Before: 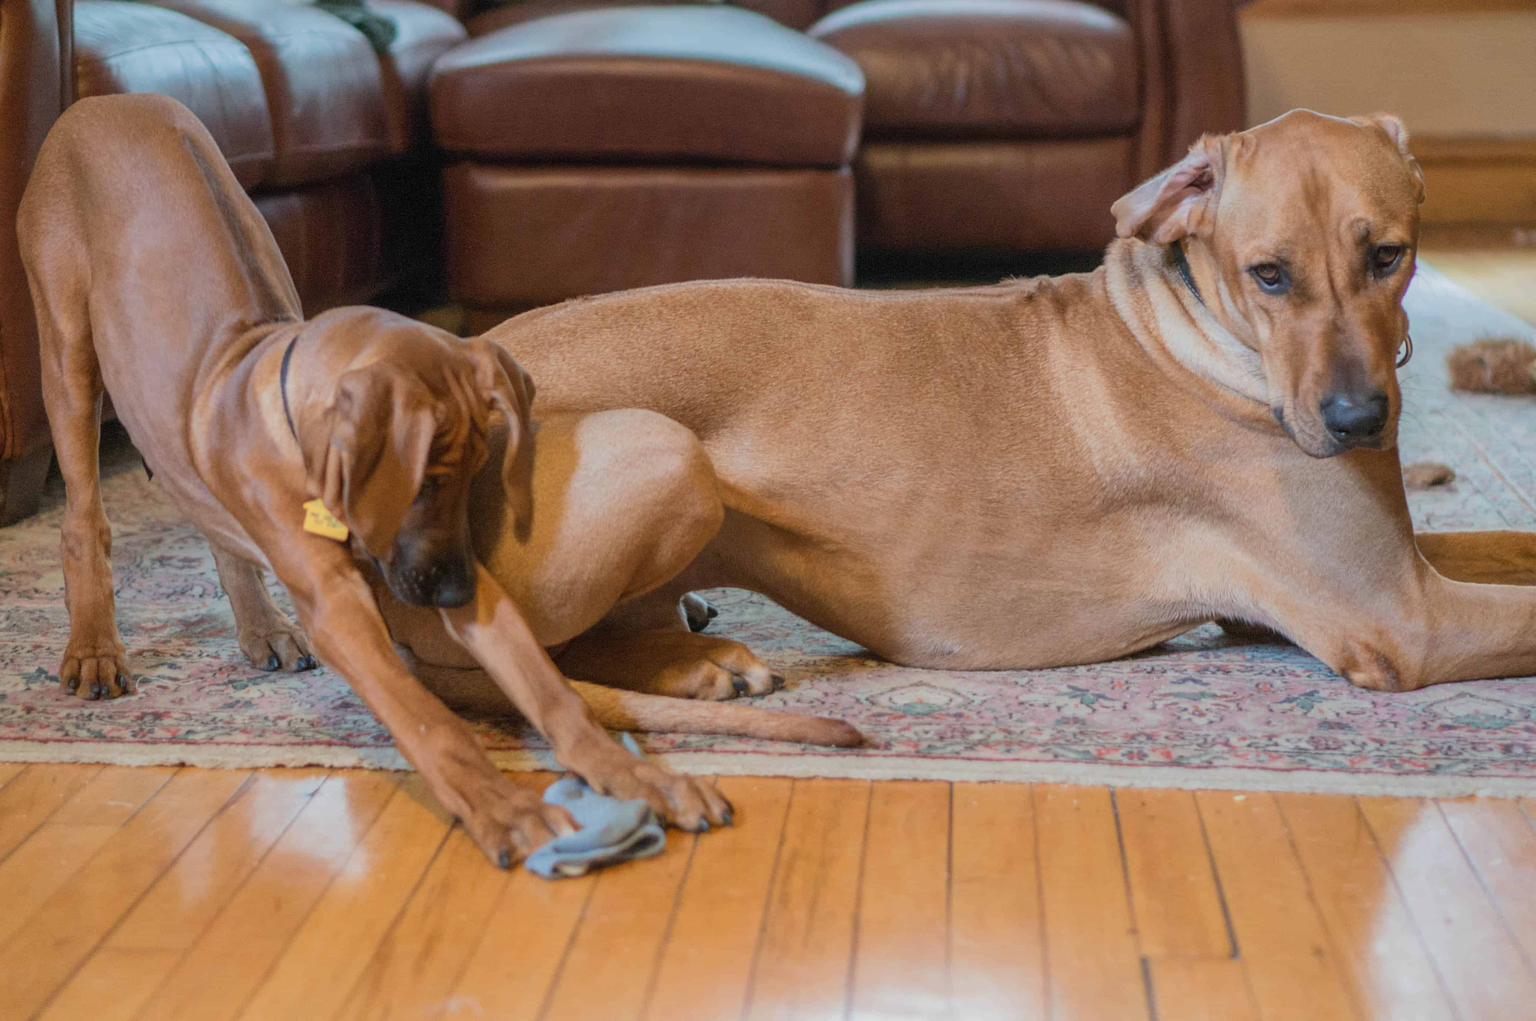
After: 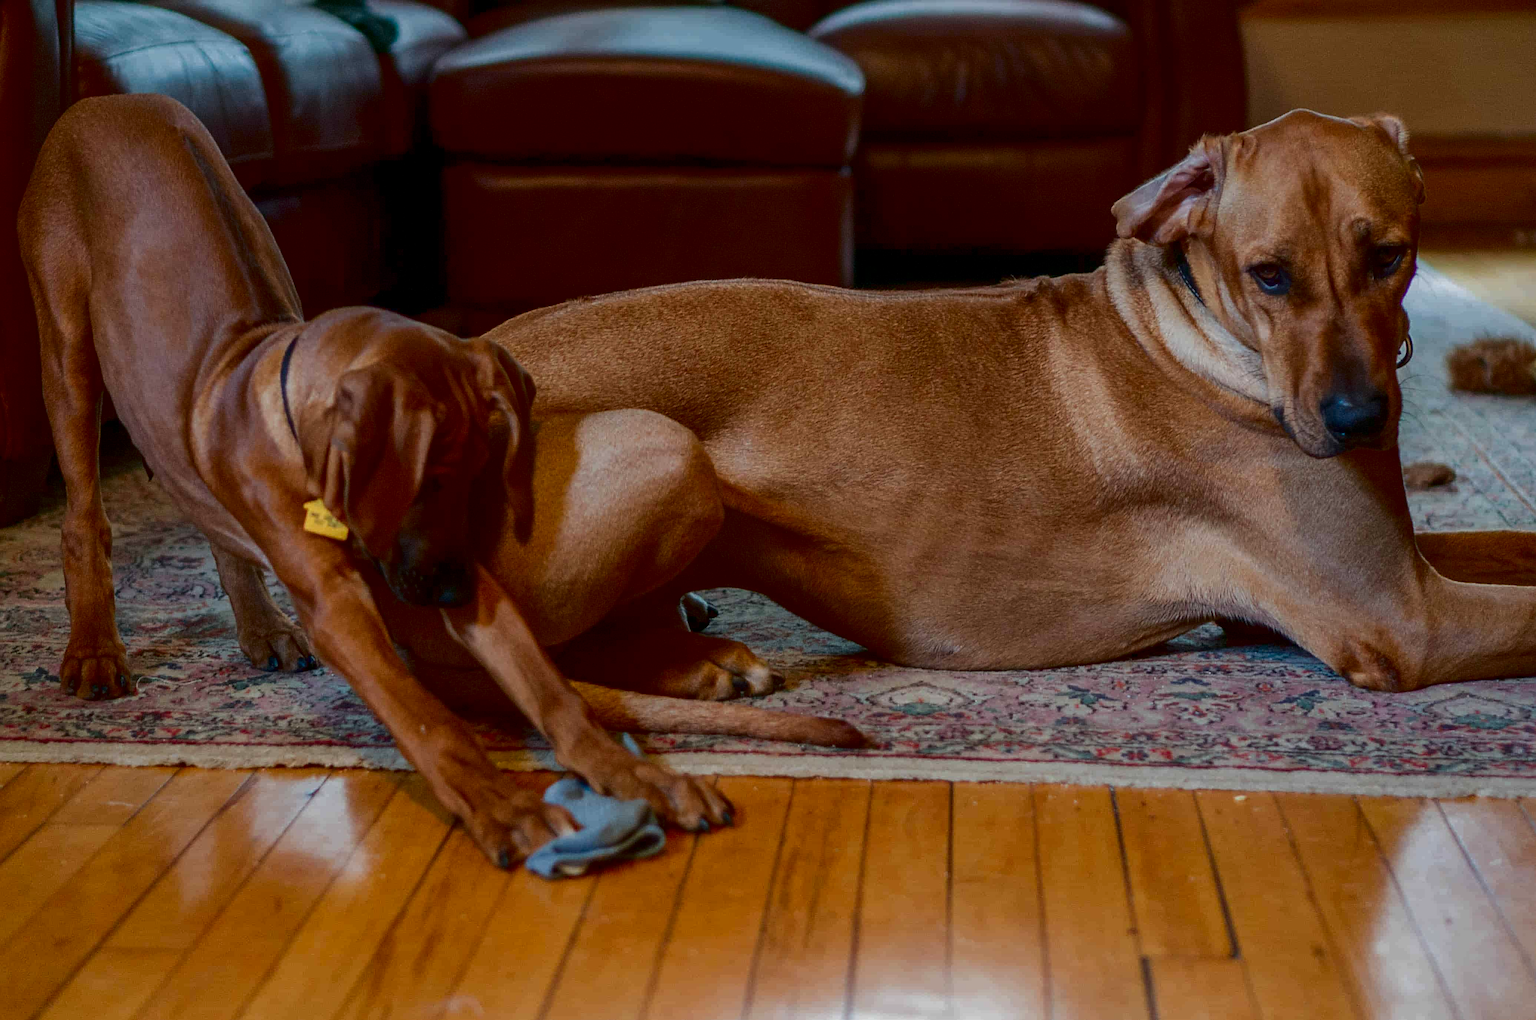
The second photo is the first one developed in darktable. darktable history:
exposure: black level correction 0.007, exposure 0.159 EV, compensate highlight preservation false
contrast brightness saturation: contrast 0.09, brightness -0.59, saturation 0.17
sharpen: radius 2.767
